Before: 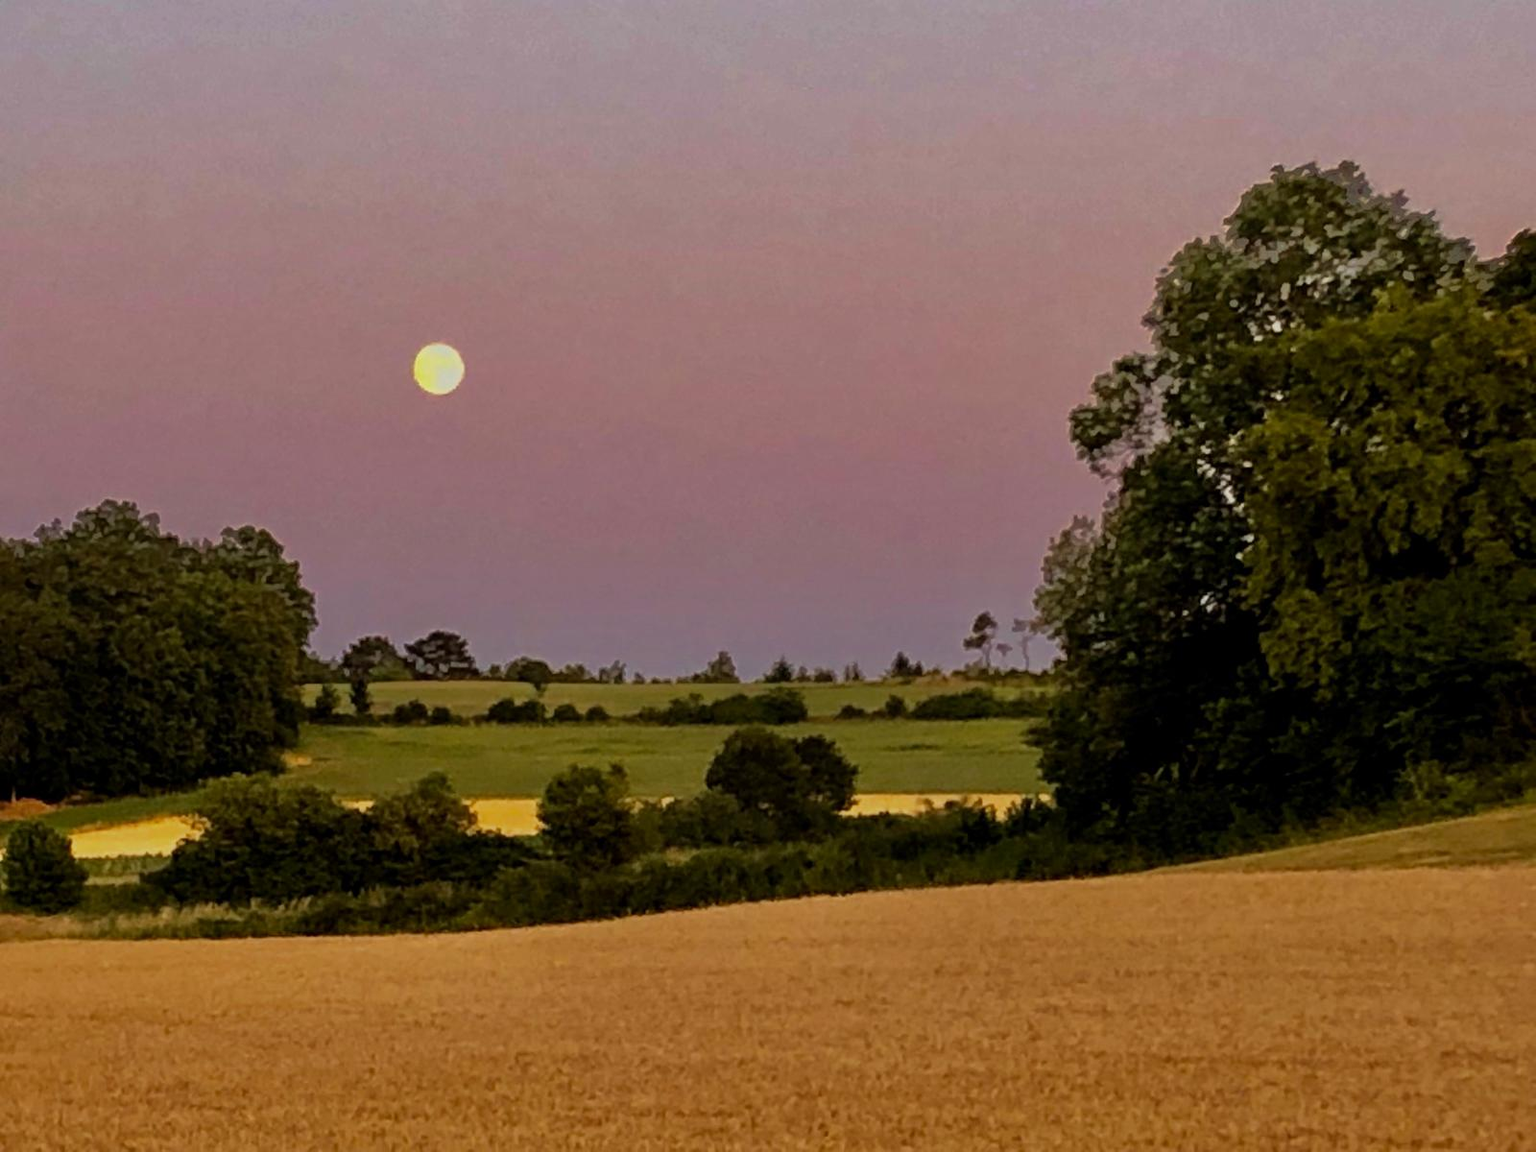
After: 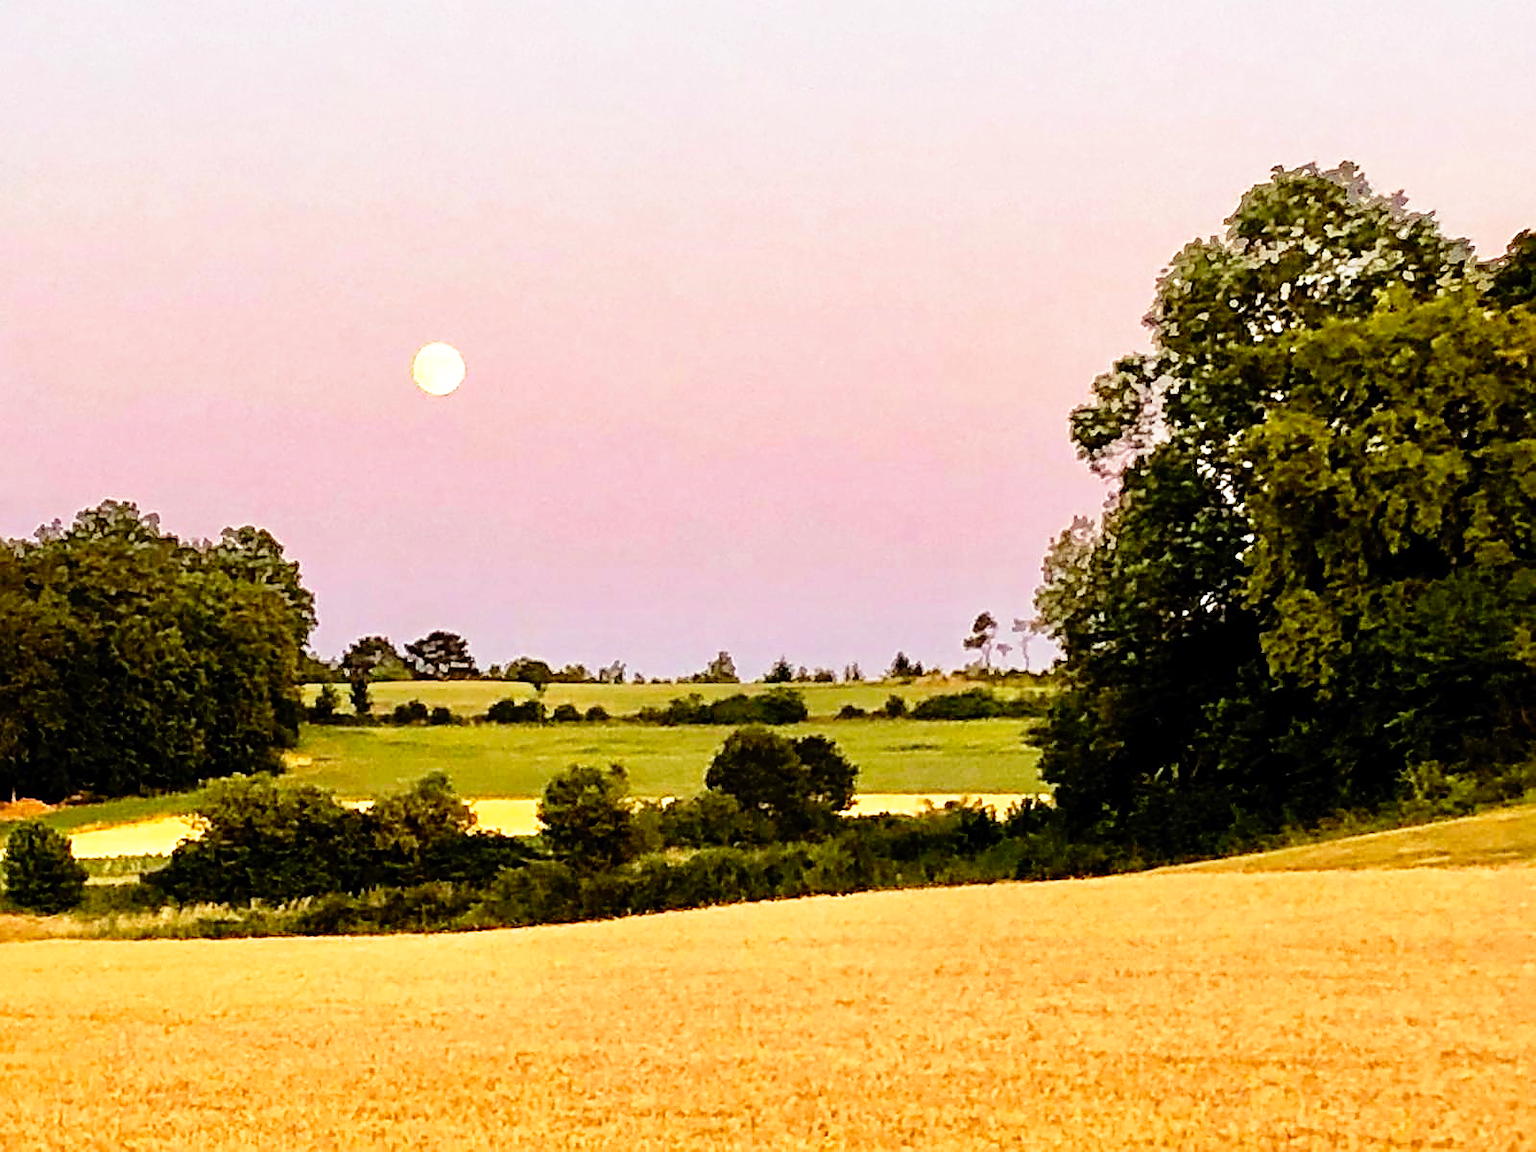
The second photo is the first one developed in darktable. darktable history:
base curve: curves: ch0 [(0, 0) (0.012, 0.01) (0.073, 0.168) (0.31, 0.711) (0.645, 0.957) (1, 1)], preserve colors none
exposure: exposure 0.661 EV, compensate highlight preservation false
sharpen: radius 1.4, amount 1.25, threshold 0.7
